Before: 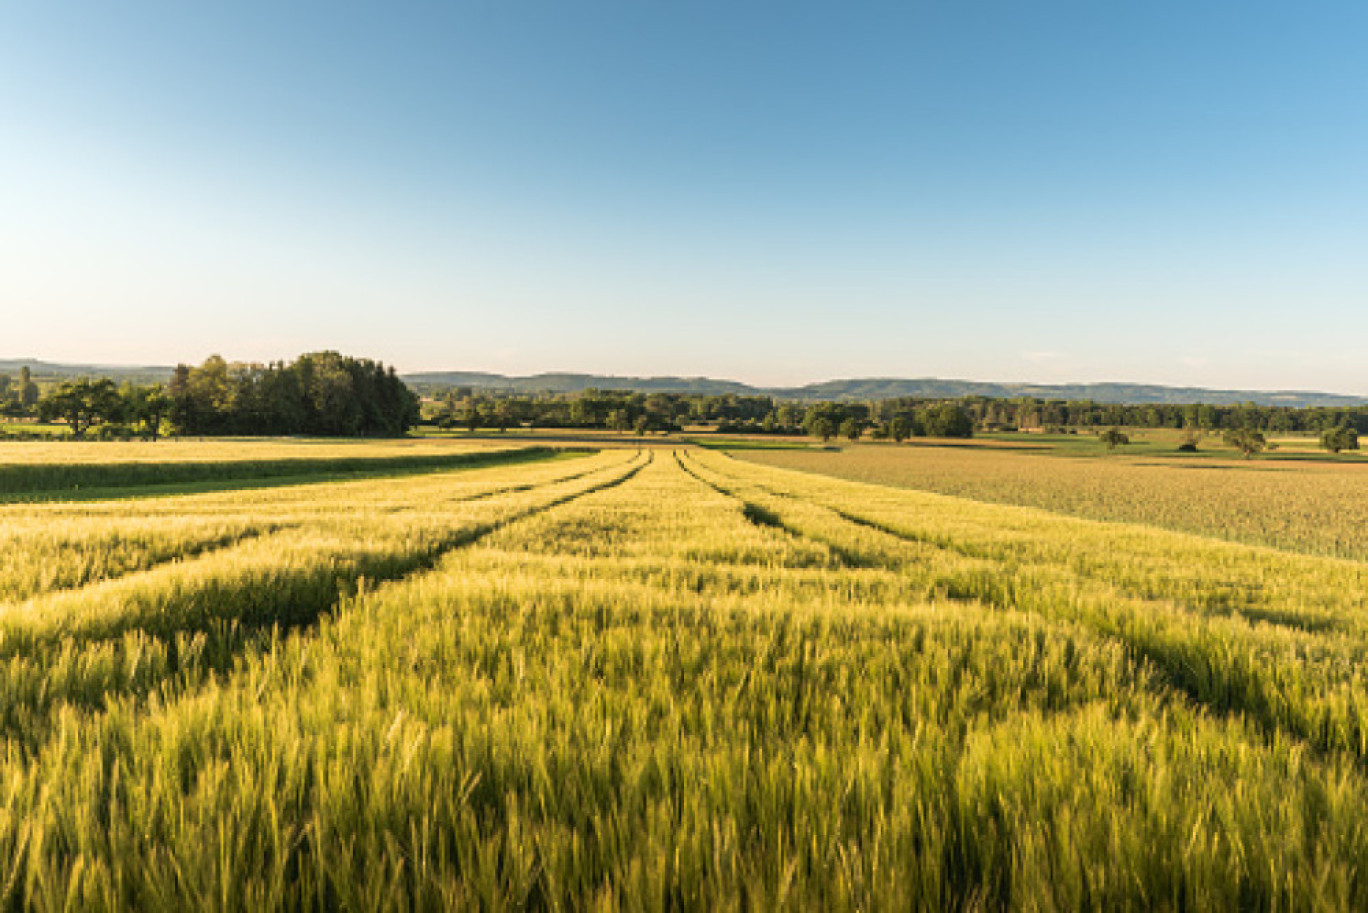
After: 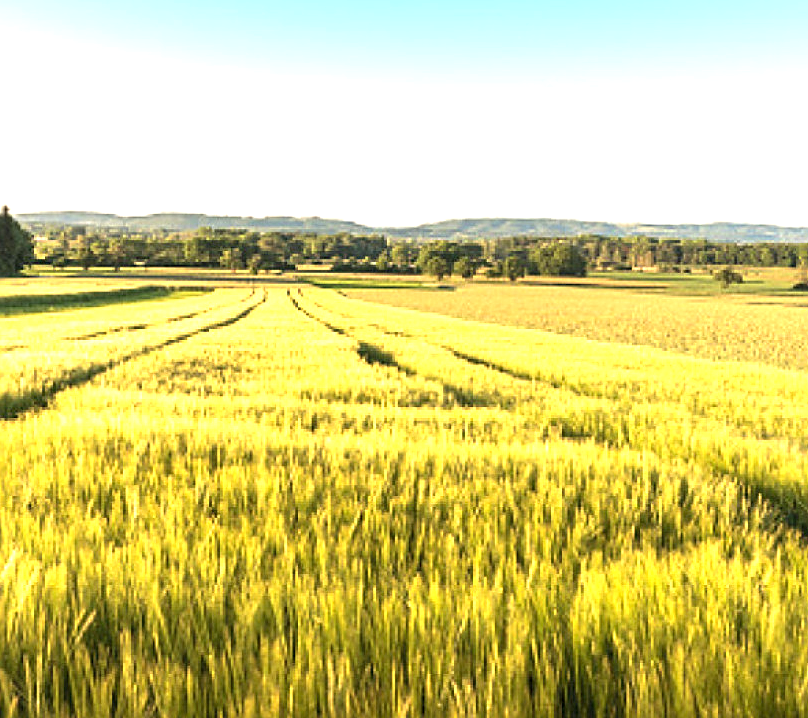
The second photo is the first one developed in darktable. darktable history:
crop and rotate: left 28.256%, top 17.734%, right 12.656%, bottom 3.573%
sharpen: on, module defaults
exposure: exposure 1.15 EV, compensate highlight preservation false
